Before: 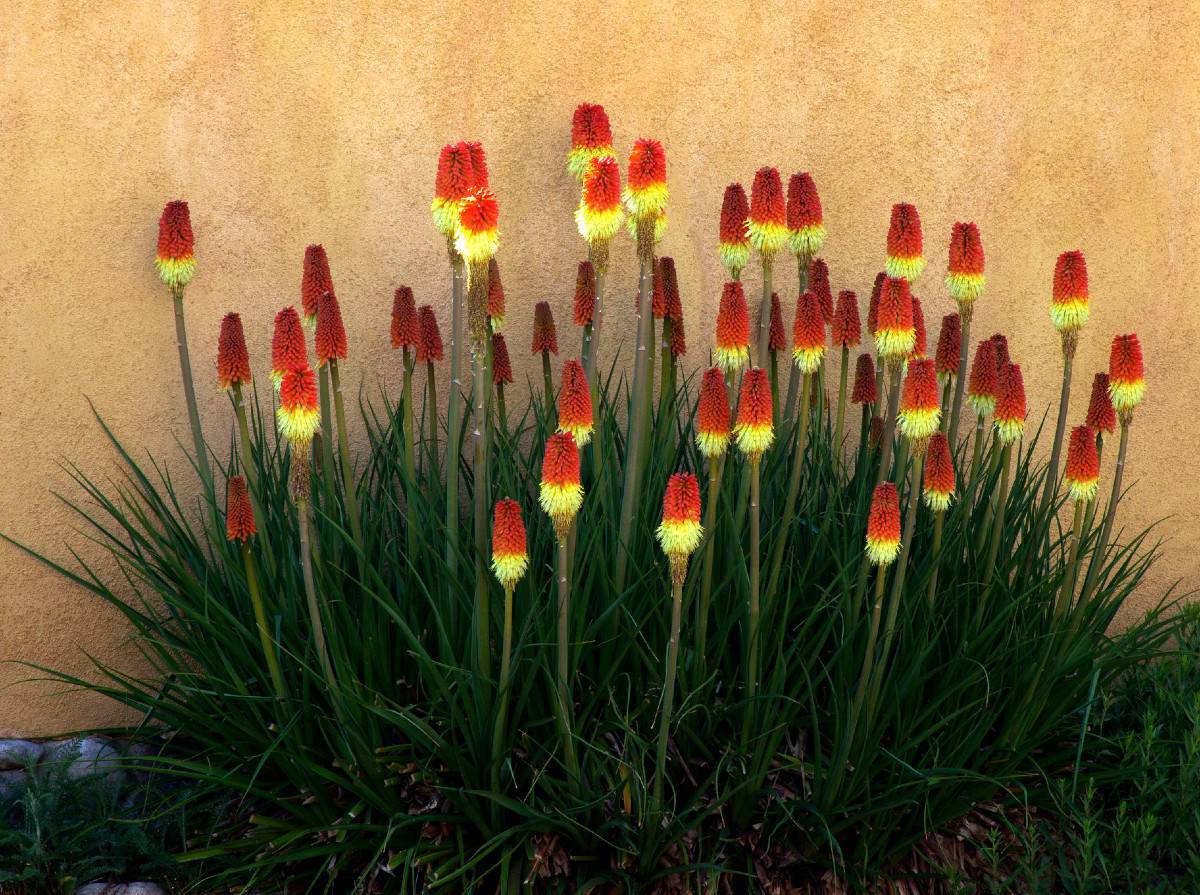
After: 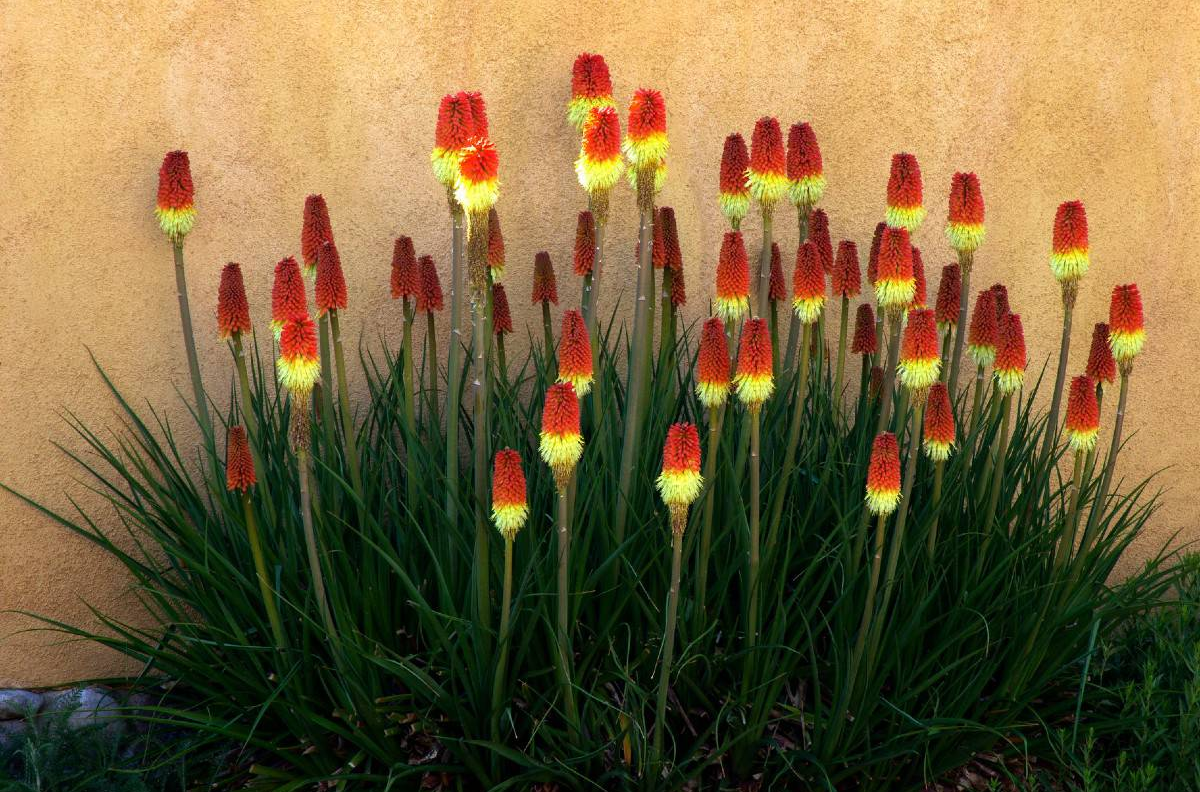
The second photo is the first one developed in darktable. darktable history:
crop and rotate: top 5.615%, bottom 5.79%
